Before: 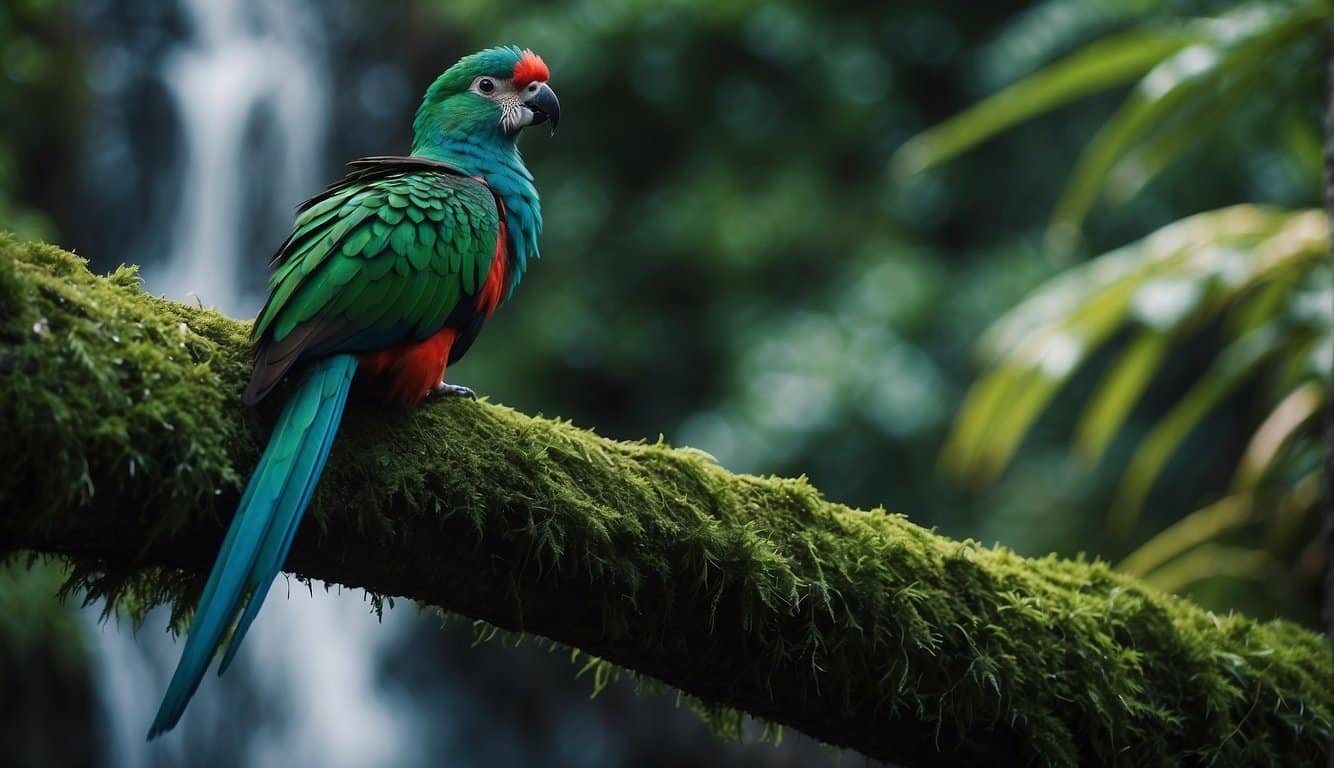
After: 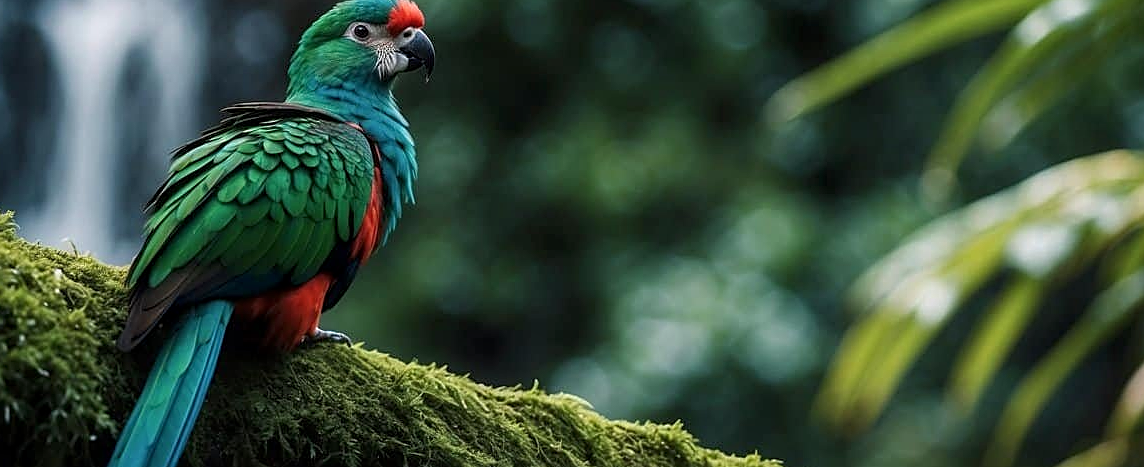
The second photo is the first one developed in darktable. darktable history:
crop and rotate: left 9.372%, top 7.15%, right 4.817%, bottom 31.959%
sharpen: on, module defaults
local contrast: on, module defaults
